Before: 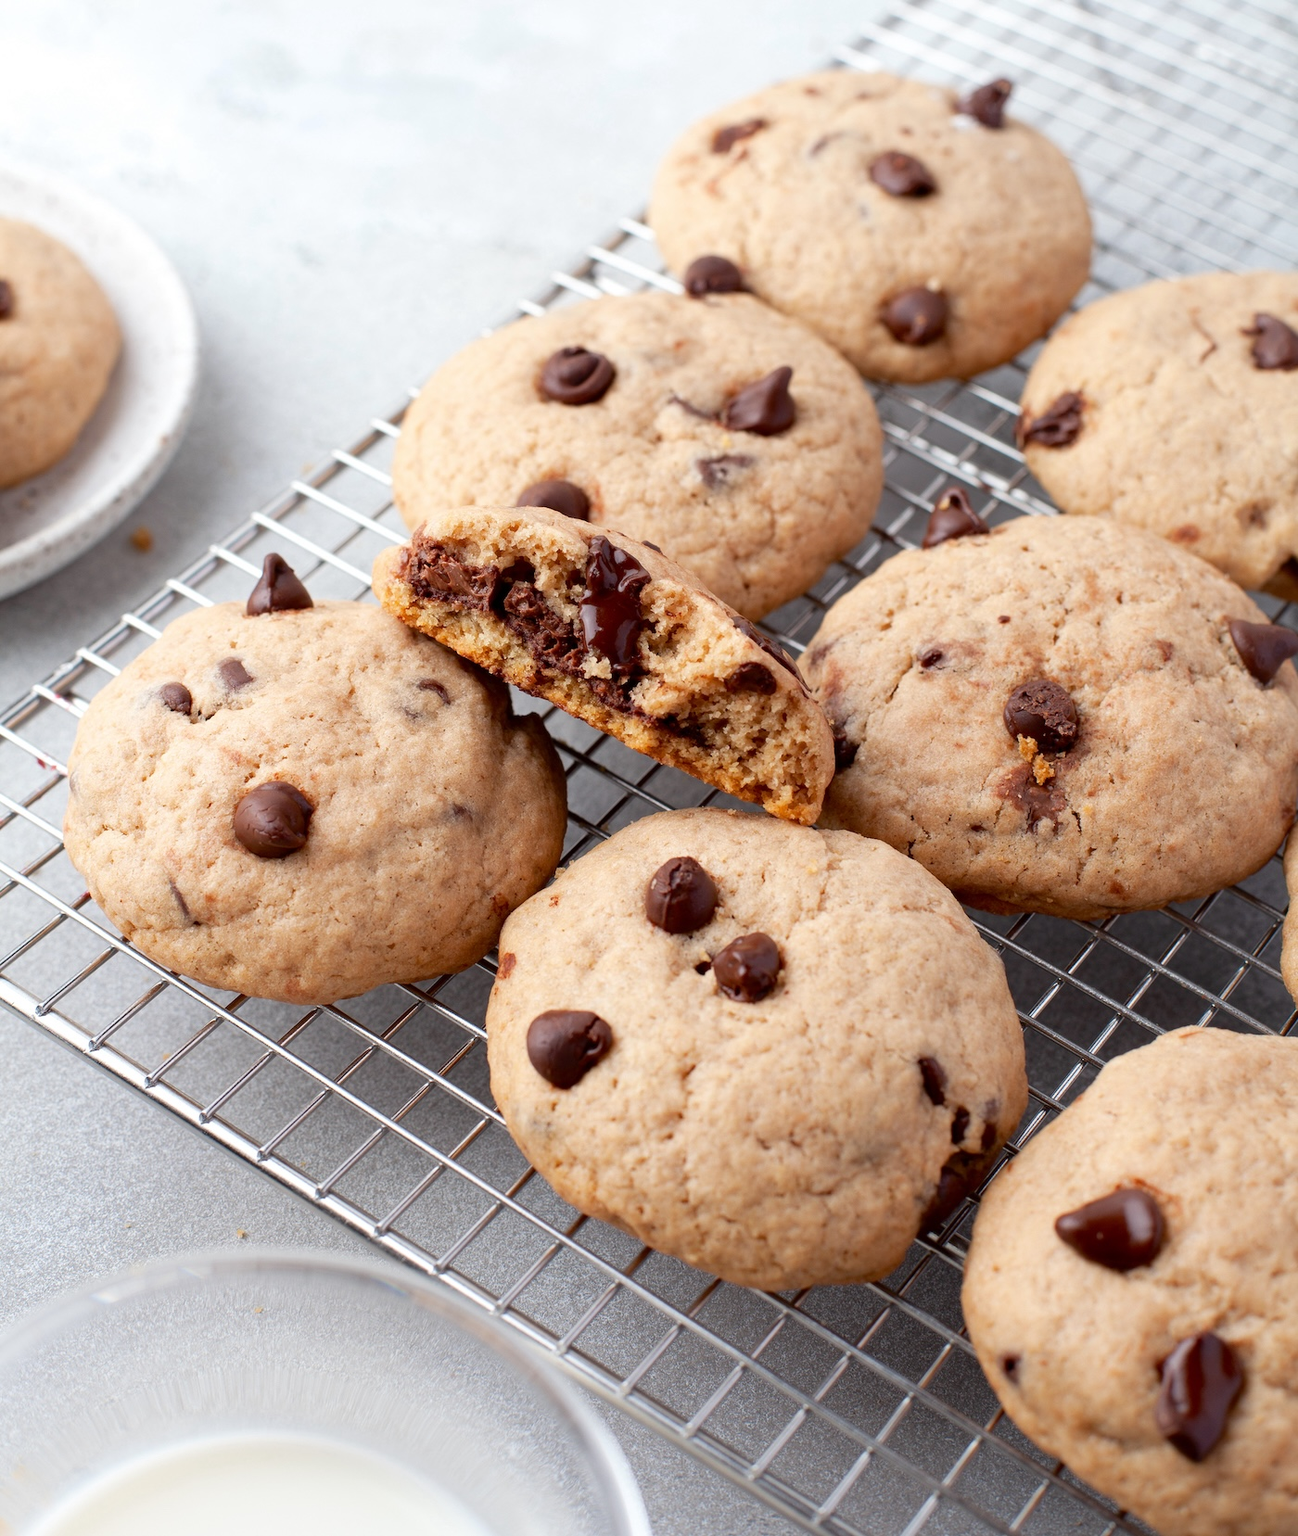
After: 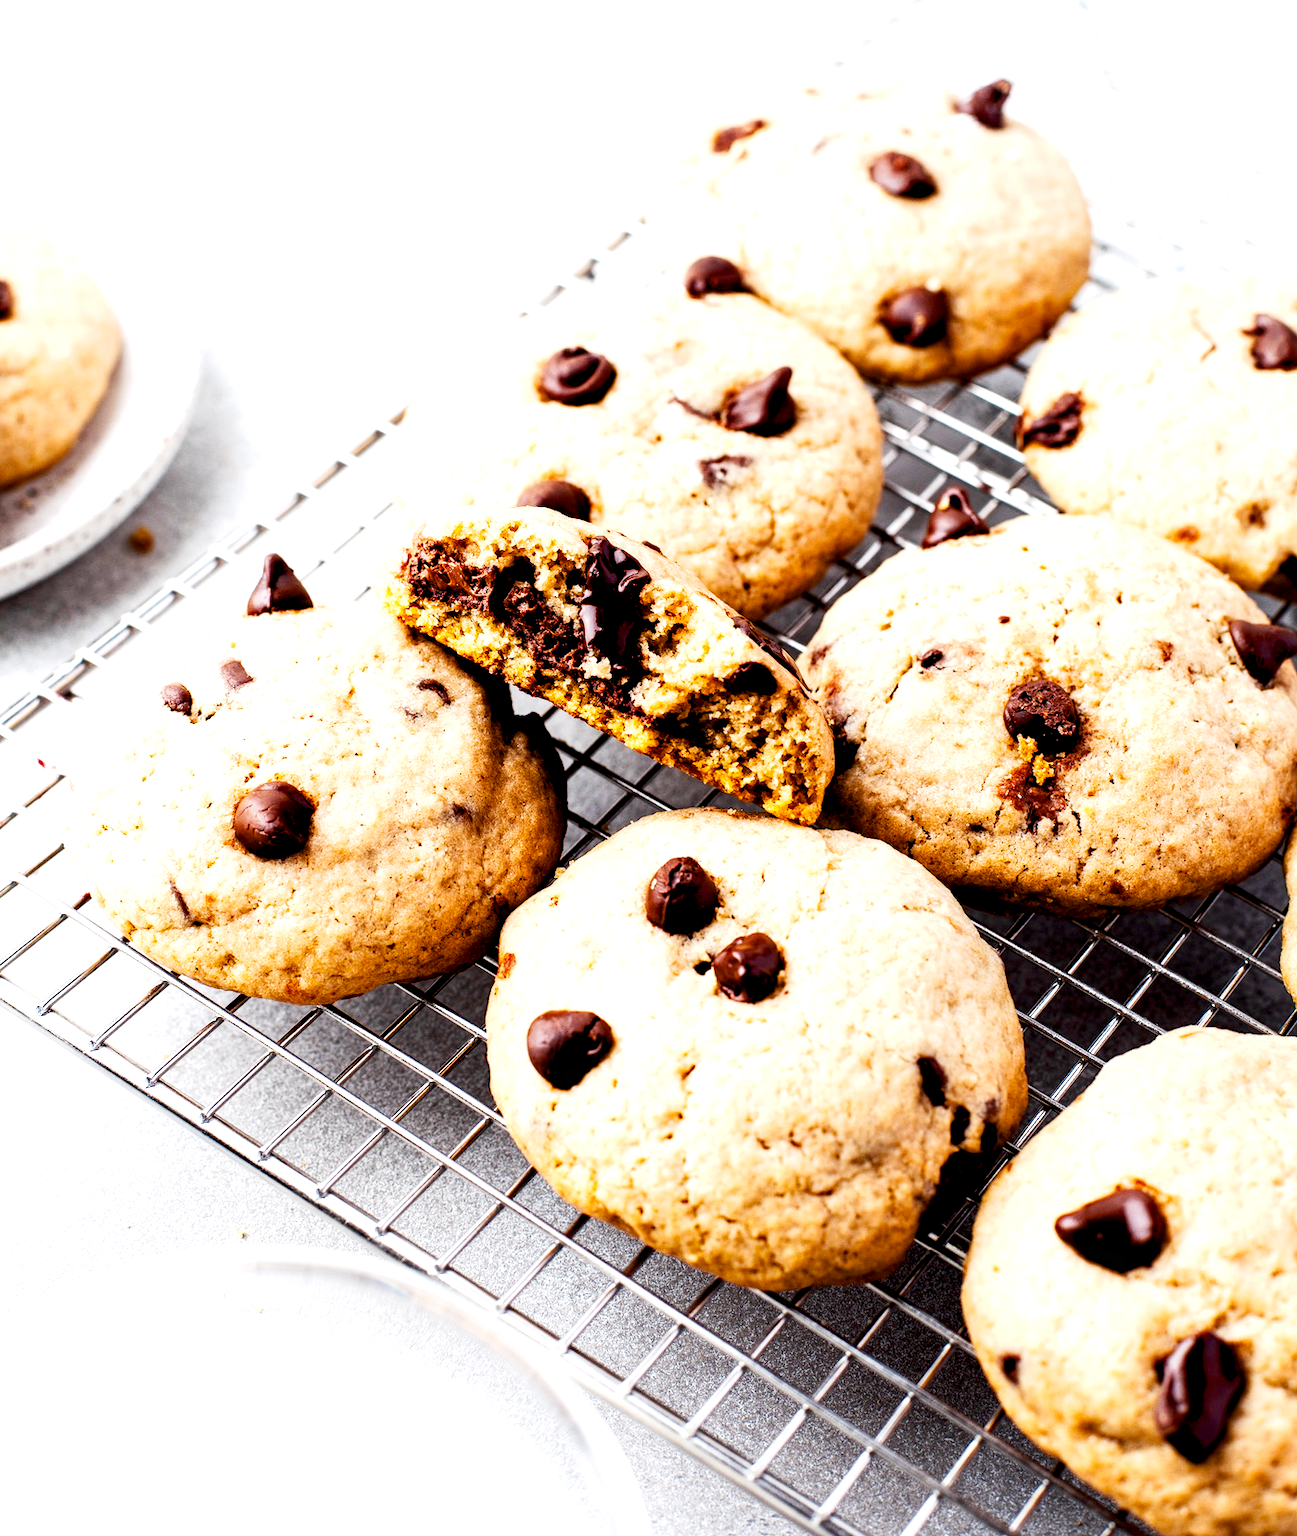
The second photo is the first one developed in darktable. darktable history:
tone curve: curves: ch0 [(0, 0) (0.055, 0.057) (0.258, 0.307) (0.434, 0.543) (0.517, 0.657) (0.745, 0.874) (1, 1)]; ch1 [(0, 0) (0.346, 0.307) (0.418, 0.383) (0.46, 0.439) (0.482, 0.493) (0.502, 0.497) (0.517, 0.506) (0.55, 0.561) (0.588, 0.61) (0.646, 0.688) (1, 1)]; ch2 [(0, 0) (0.346, 0.34) (0.431, 0.45) (0.485, 0.499) (0.5, 0.503) (0.527, 0.508) (0.545, 0.562) (0.679, 0.706) (1, 1)], preserve colors none
color balance rgb: global offset › luminance -0.894%, perceptual saturation grading › global saturation 20%, perceptual saturation grading › highlights 2.29%, perceptual saturation grading › shadows 50.097%, perceptual brilliance grading › highlights 13.956%, perceptual brilliance grading › shadows -19.435%
local contrast: highlights 26%, shadows 73%, midtone range 0.747
tone equalizer: -8 EV -0.752 EV, -7 EV -0.713 EV, -6 EV -0.61 EV, -5 EV -0.422 EV, -3 EV 0.378 EV, -2 EV 0.6 EV, -1 EV 0.691 EV, +0 EV 0.765 EV, edges refinement/feathering 500, mask exposure compensation -1.57 EV, preserve details no
